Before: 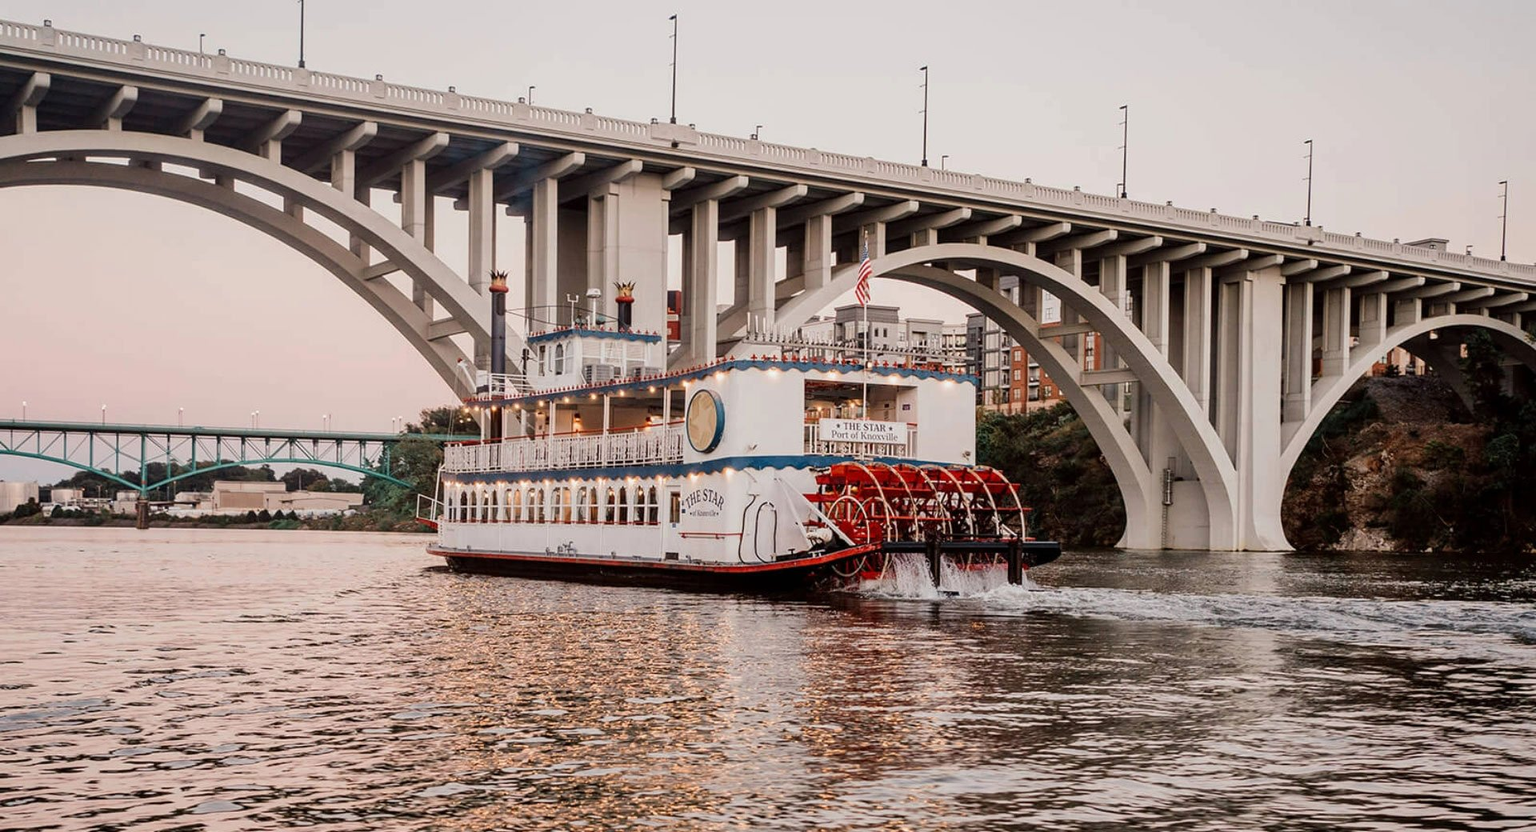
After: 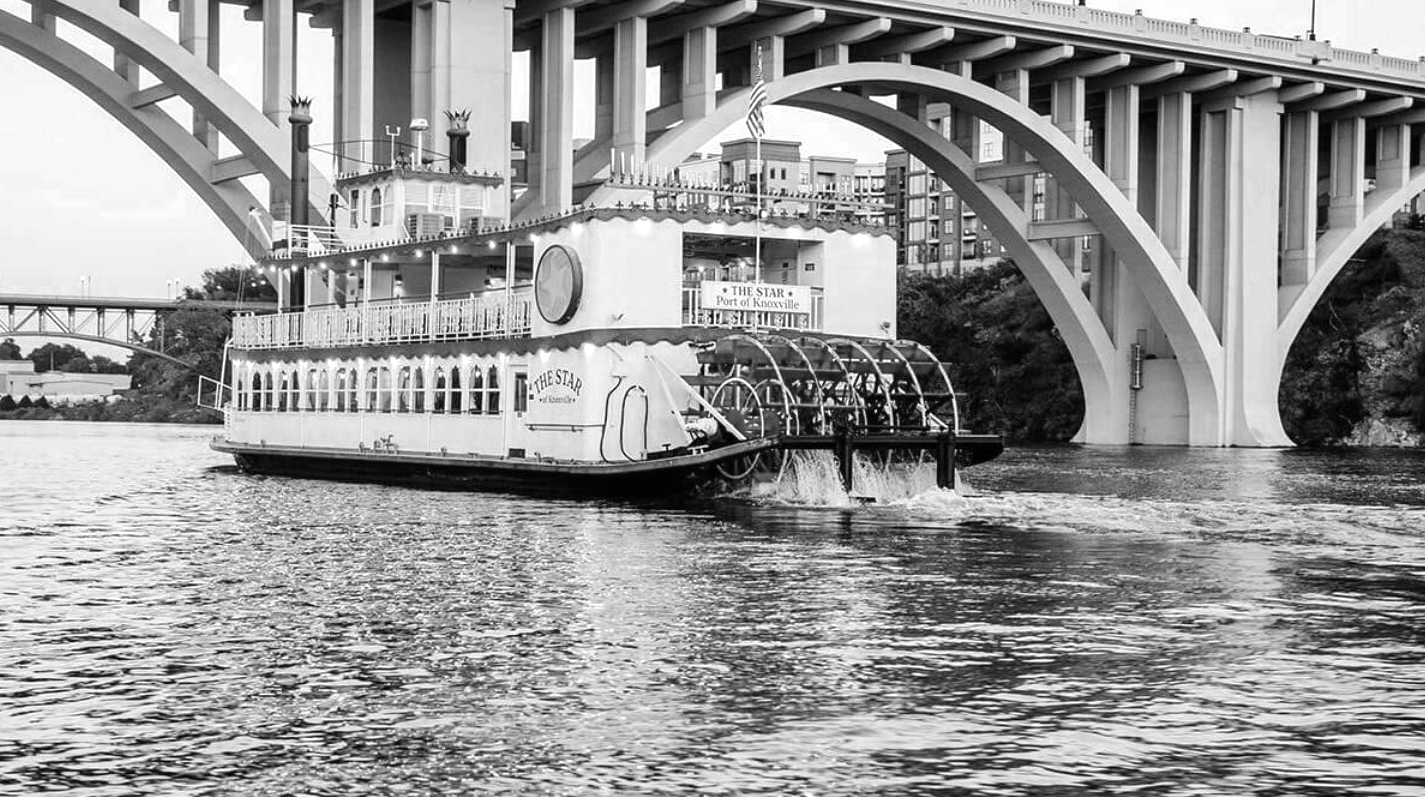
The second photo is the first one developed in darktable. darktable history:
crop: left 16.838%, top 23.297%, right 8.915%
color zones: curves: ch0 [(0, 0.613) (0.01, 0.613) (0.245, 0.448) (0.498, 0.529) (0.642, 0.665) (0.879, 0.777) (0.99, 0.613)]; ch1 [(0, 0) (0.143, 0) (0.286, 0) (0.429, 0) (0.571, 0) (0.714, 0) (0.857, 0)]
exposure: black level correction 0, exposure 0.5 EV, compensate highlight preservation false
tone equalizer: edges refinement/feathering 500, mask exposure compensation -1.57 EV, preserve details no
